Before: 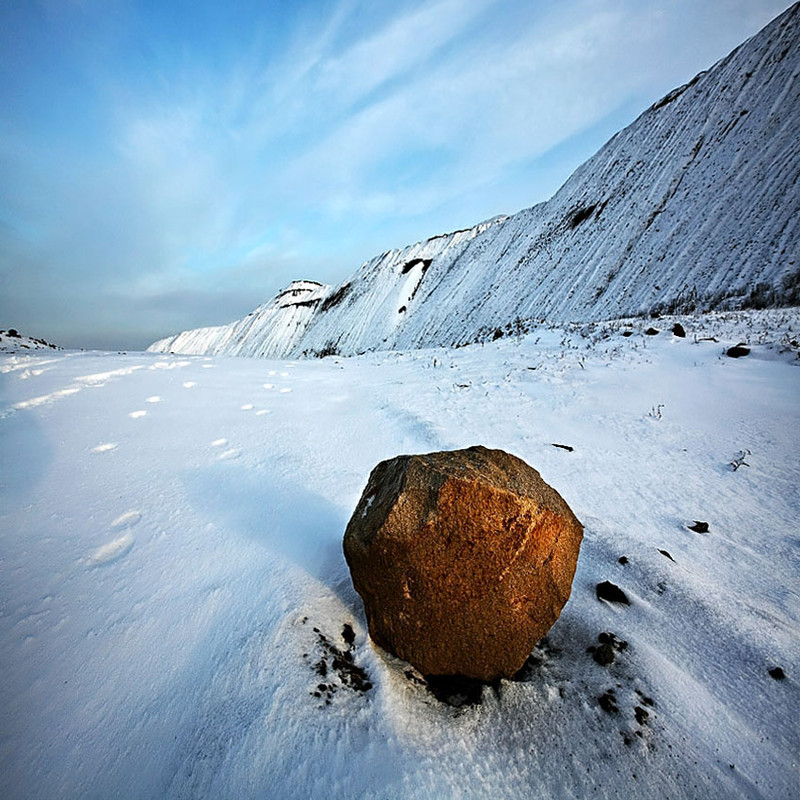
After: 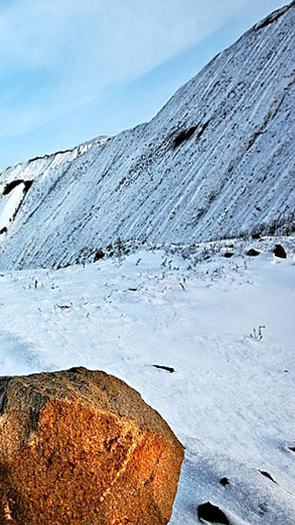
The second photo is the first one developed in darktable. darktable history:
tone equalizer: -7 EV 0.15 EV, -6 EV 0.6 EV, -5 EV 1.15 EV, -4 EV 1.33 EV, -3 EV 1.15 EV, -2 EV 0.6 EV, -1 EV 0.15 EV, mask exposure compensation -0.5 EV
crop and rotate: left 49.936%, top 10.094%, right 13.136%, bottom 24.256%
